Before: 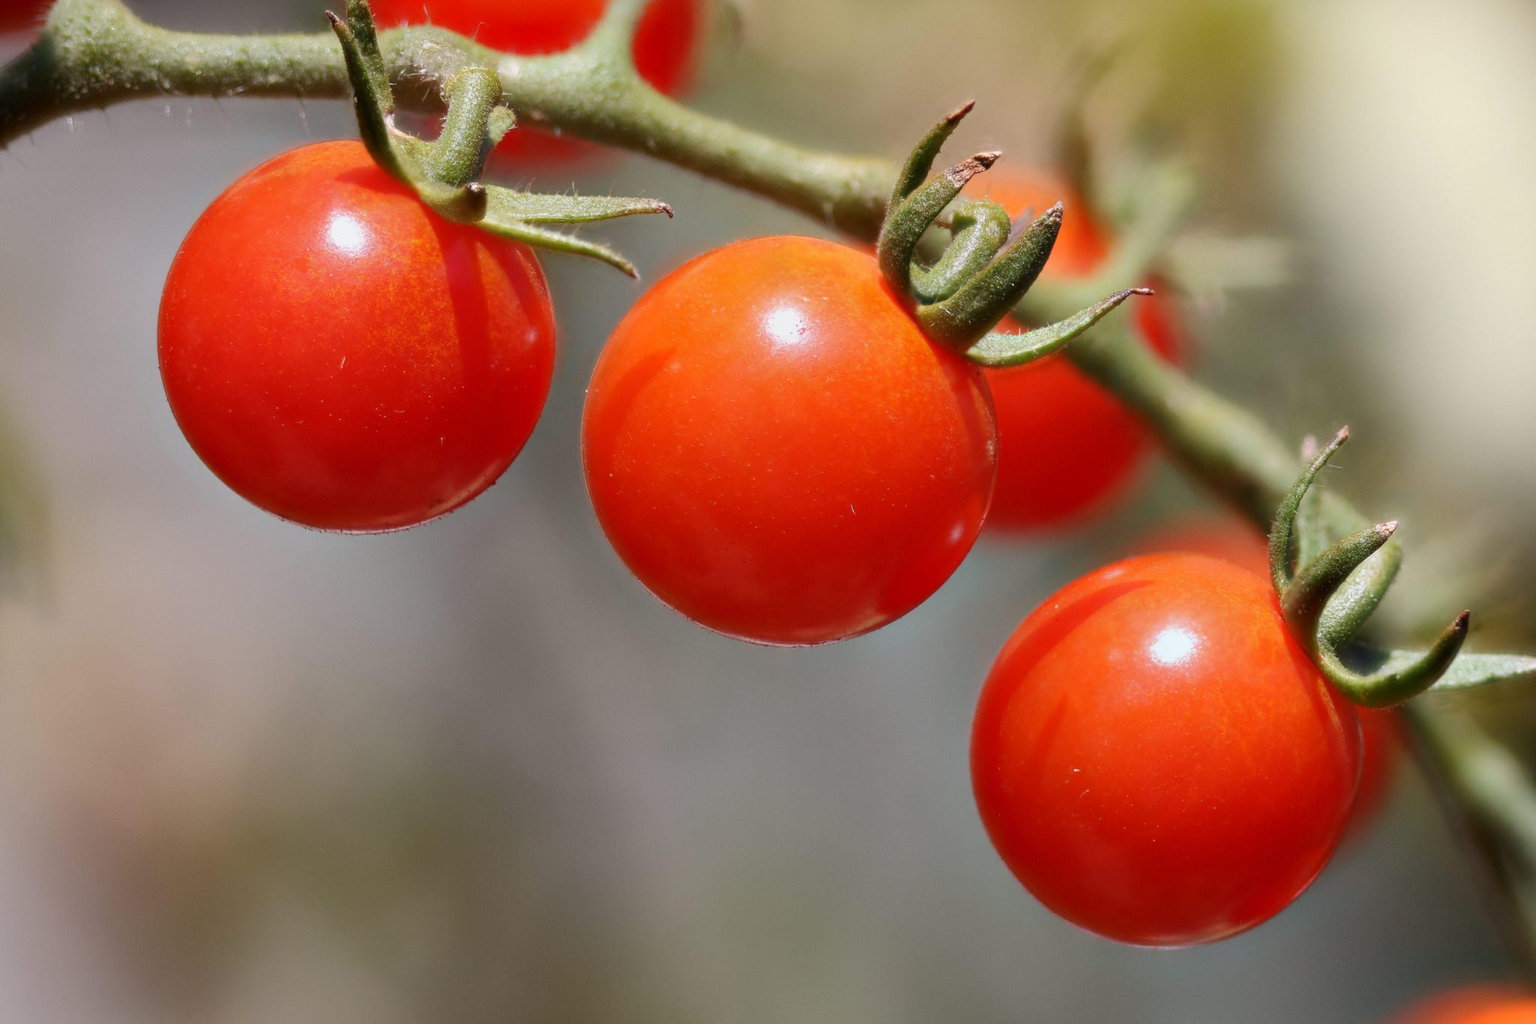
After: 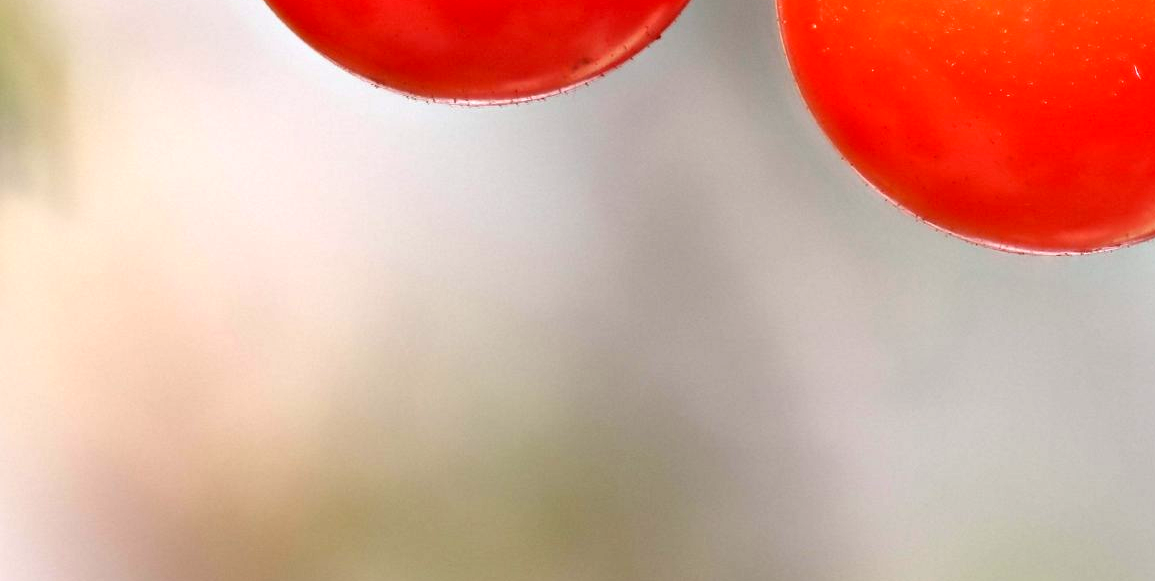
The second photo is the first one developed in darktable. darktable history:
exposure: black level correction 0.001, exposure 1.3 EV, compensate highlight preservation false
crop: top 44.483%, right 43.593%, bottom 12.892%
